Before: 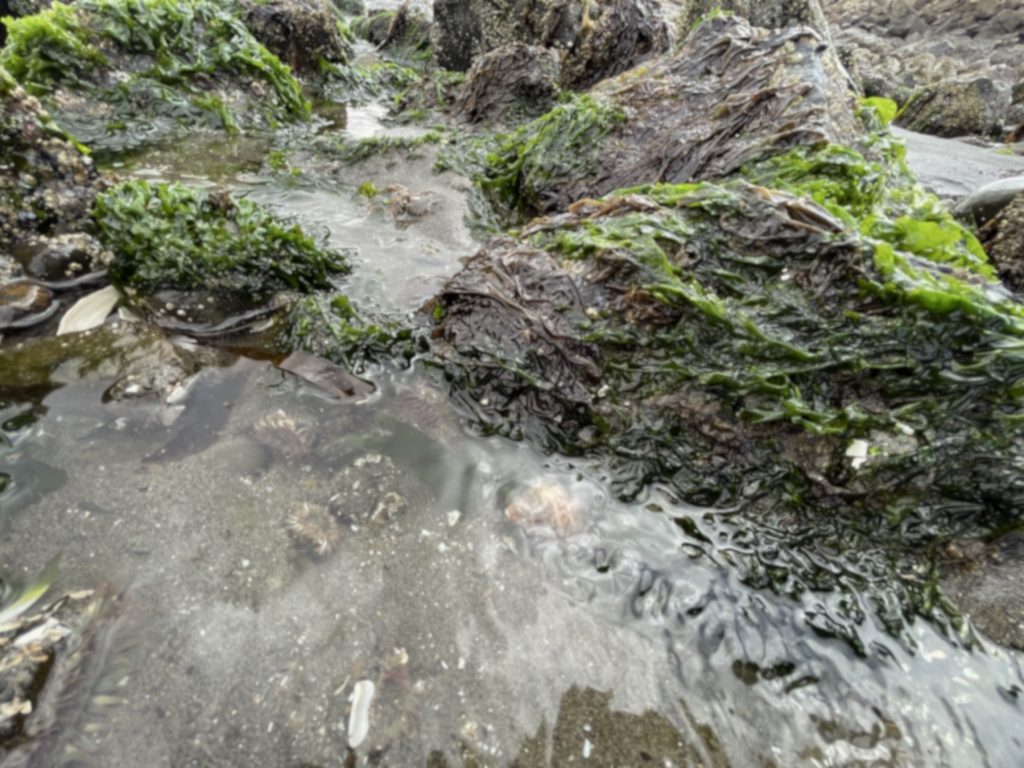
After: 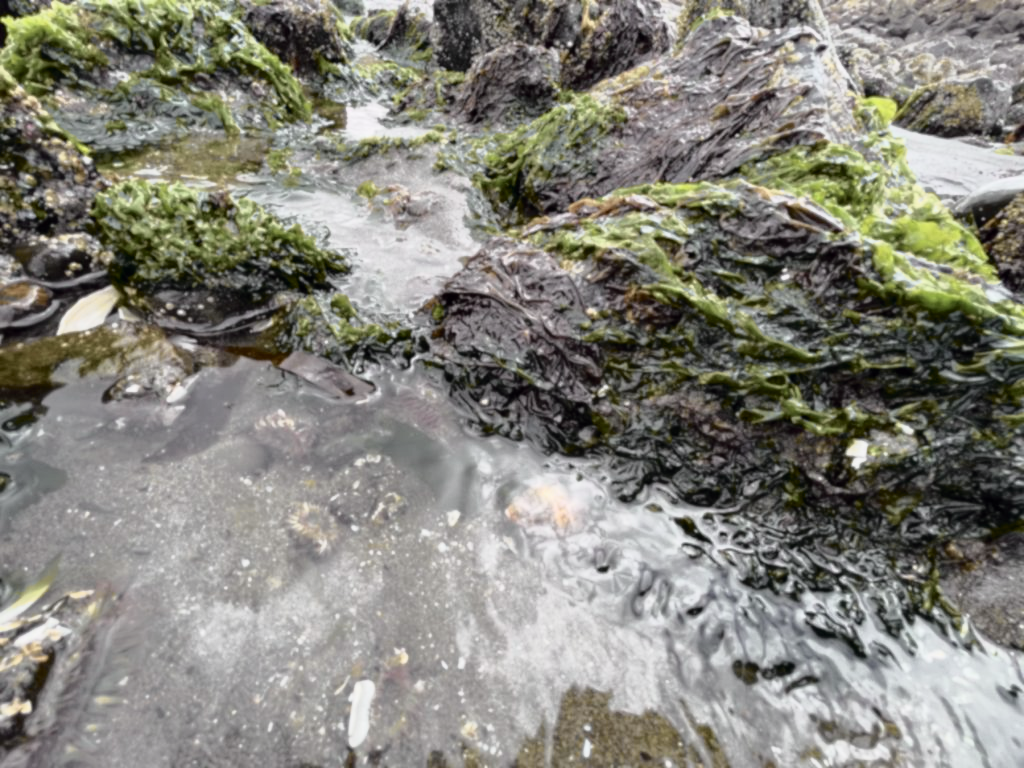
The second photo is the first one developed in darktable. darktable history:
tone curve: curves: ch0 [(0, 0) (0.105, 0.068) (0.195, 0.162) (0.283, 0.283) (0.384, 0.404) (0.485, 0.531) (0.638, 0.681) (0.795, 0.879) (1, 0.977)]; ch1 [(0, 0) (0.161, 0.092) (0.35, 0.33) (0.379, 0.401) (0.456, 0.469) (0.498, 0.503) (0.531, 0.537) (0.596, 0.621) (0.635, 0.671) (1, 1)]; ch2 [(0, 0) (0.371, 0.362) (0.437, 0.437) (0.483, 0.484) (0.53, 0.515) (0.56, 0.58) (0.622, 0.606) (1, 1)], color space Lab, independent channels, preserve colors none
